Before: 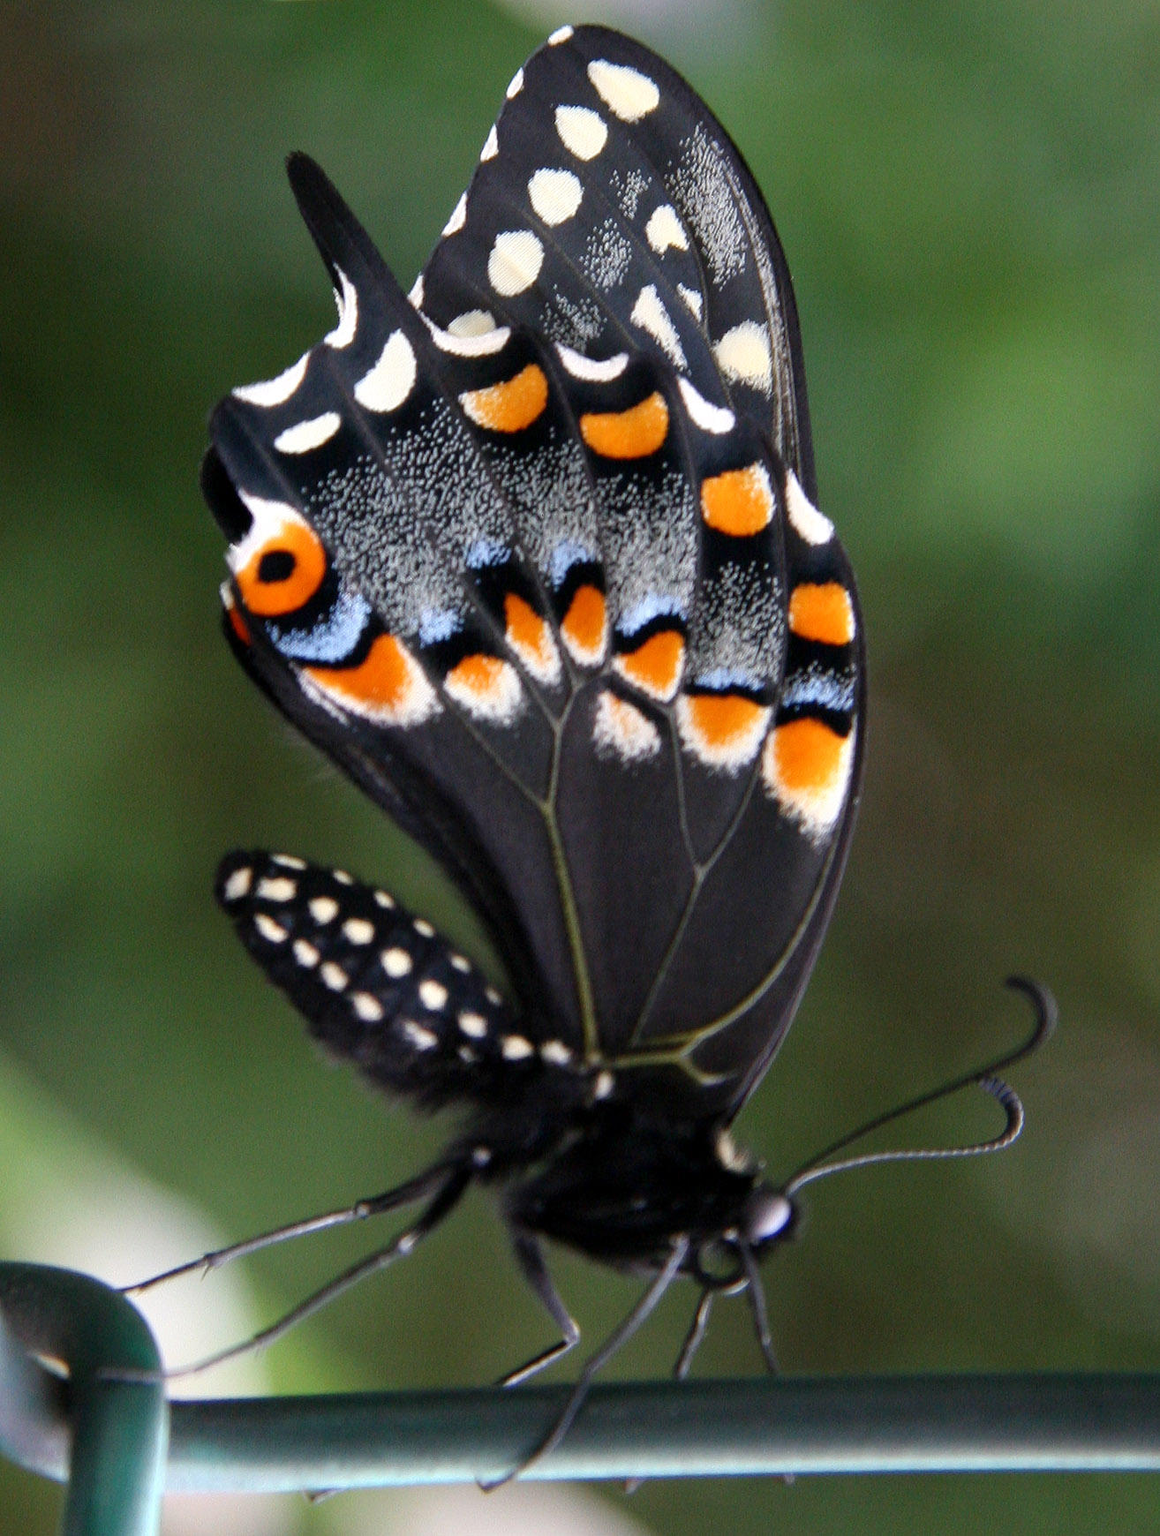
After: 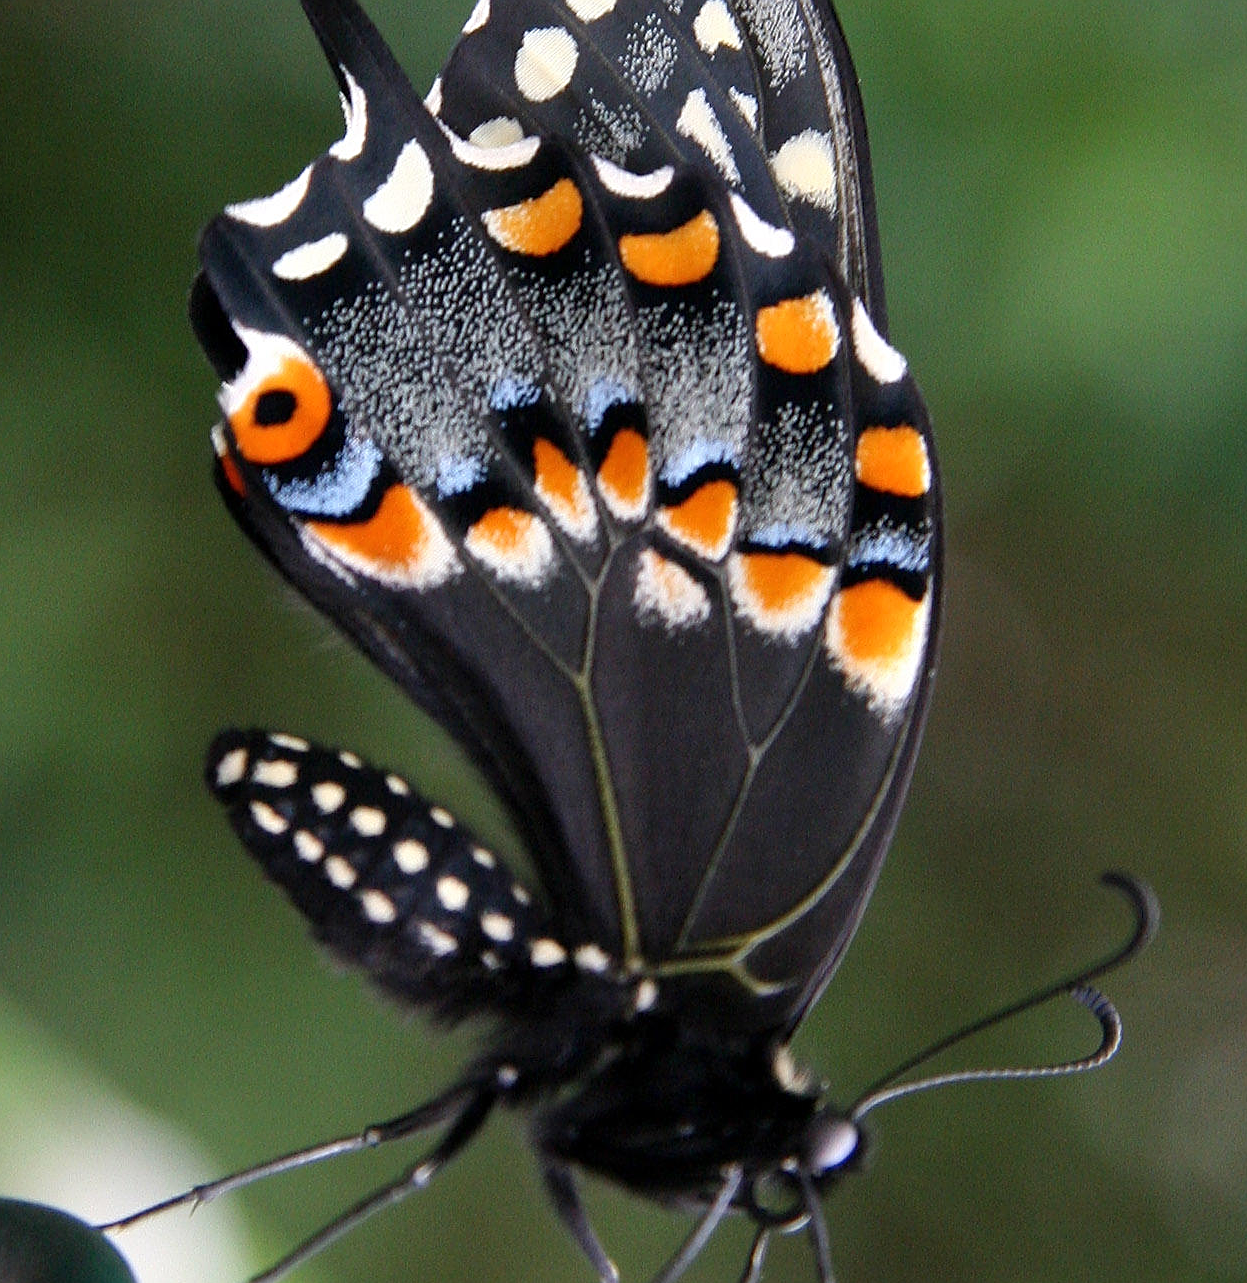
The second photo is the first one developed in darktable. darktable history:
crop and rotate: left 2.95%, top 13.55%, right 2.133%, bottom 12.697%
sharpen: on, module defaults
shadows and highlights: shadows 24.45, highlights -79.49, soften with gaussian
